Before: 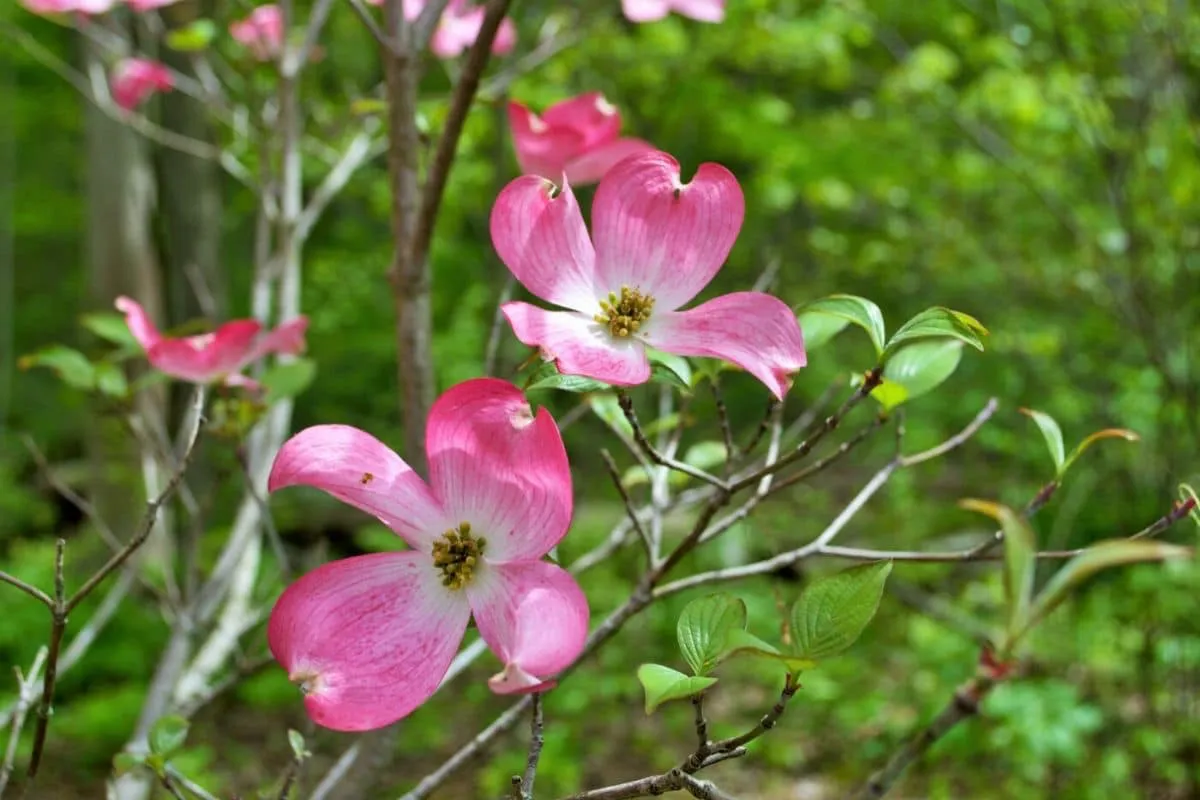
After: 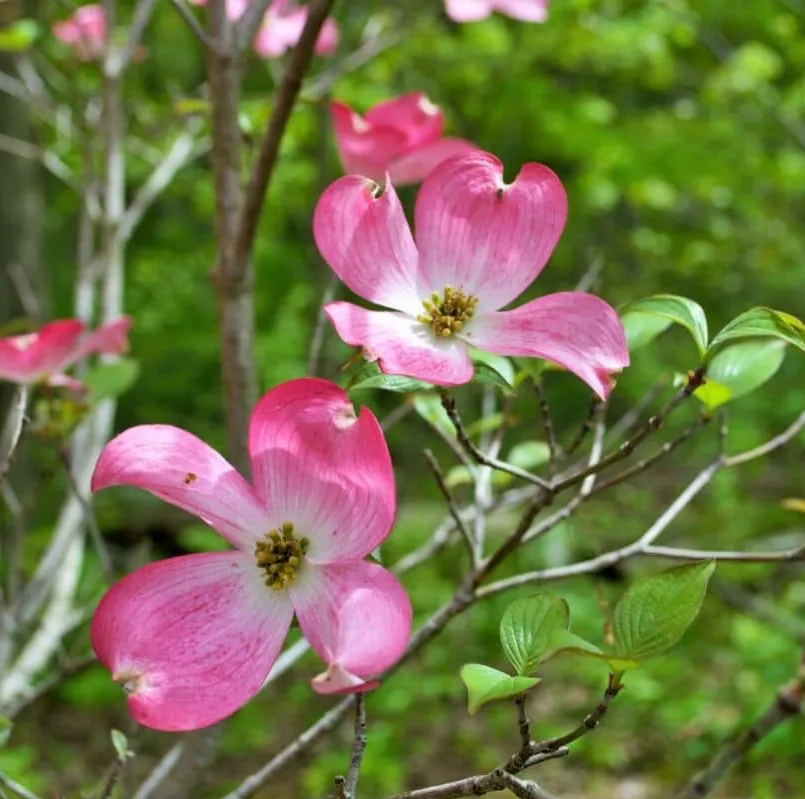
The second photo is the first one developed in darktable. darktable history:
shadows and highlights: shadows 36.32, highlights -28.17, soften with gaussian
crop and rotate: left 14.828%, right 18.07%
